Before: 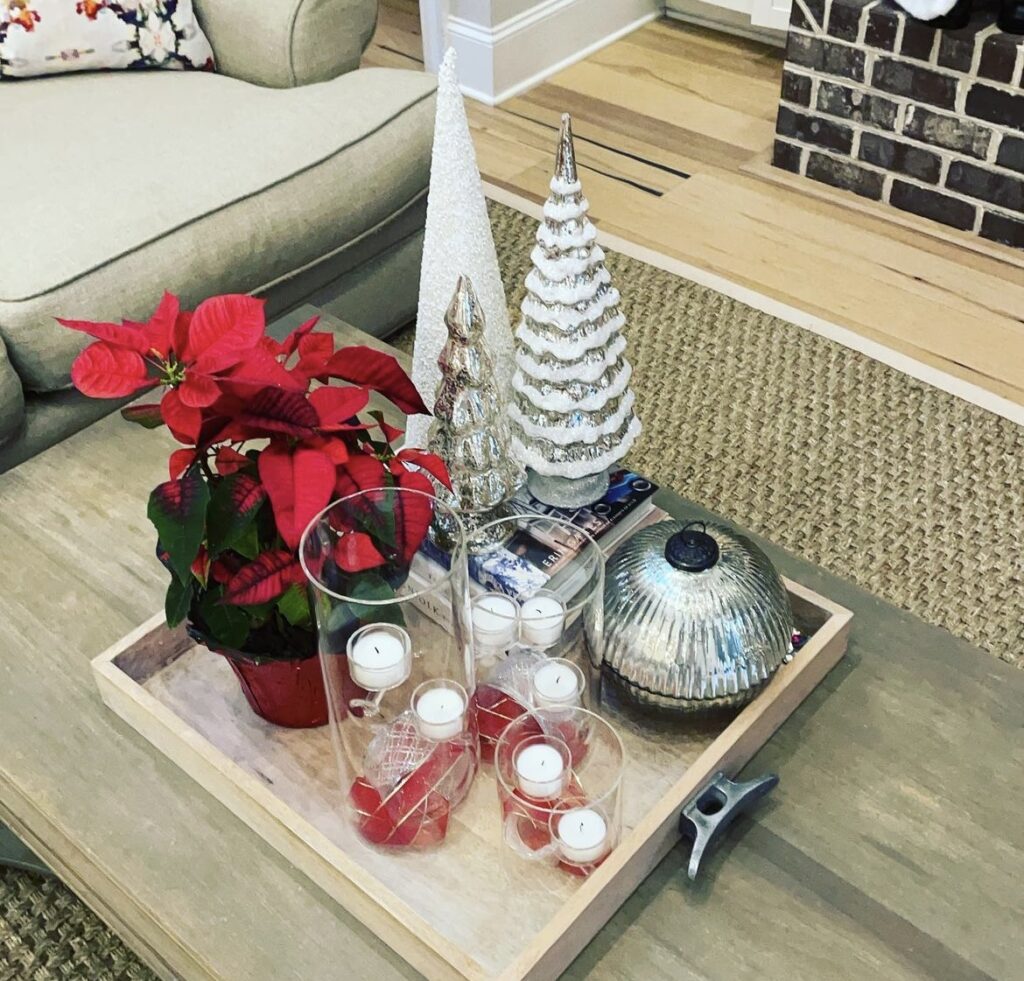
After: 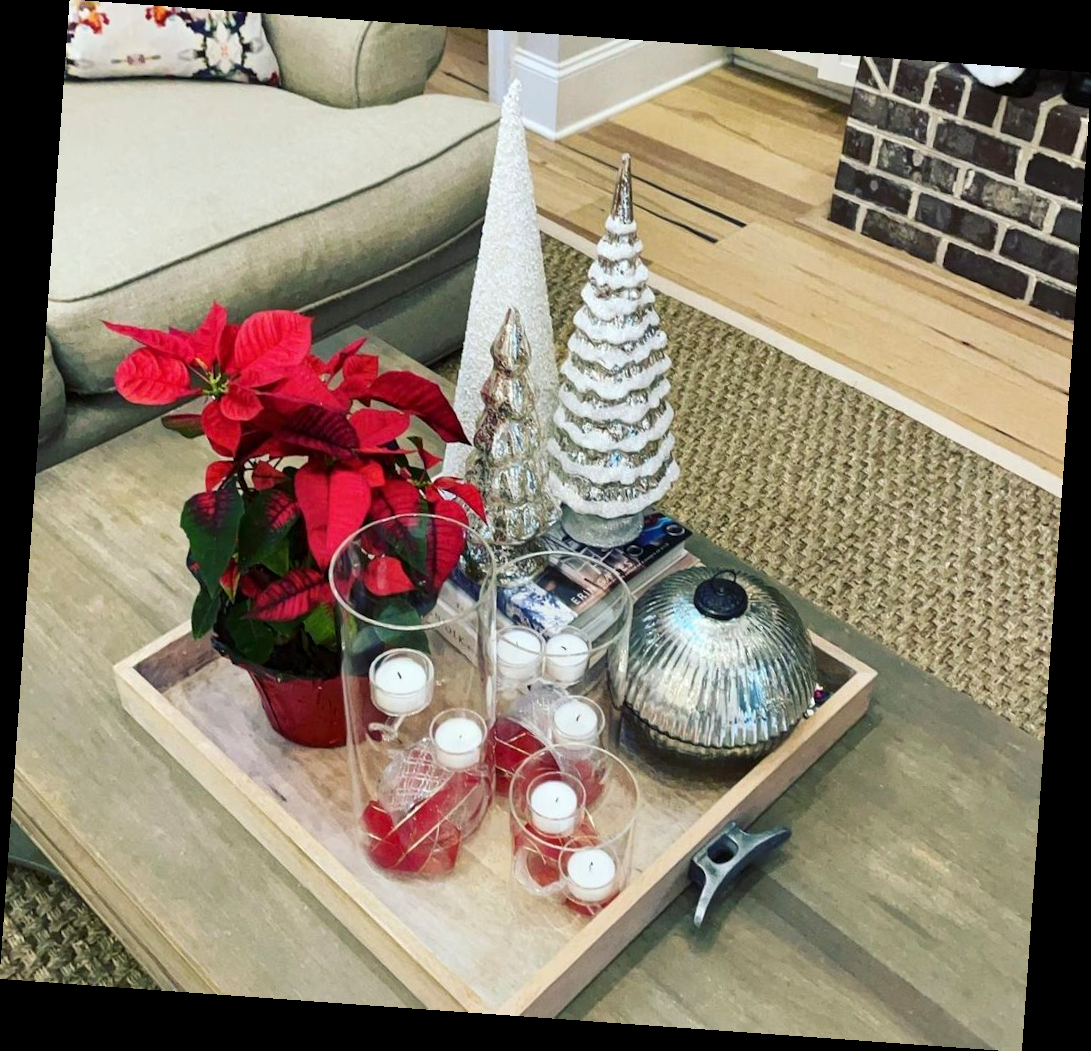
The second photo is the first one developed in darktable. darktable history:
local contrast: mode bilateral grid, contrast 20, coarseness 50, detail 120%, midtone range 0.2
shadows and highlights: shadows 22.7, highlights -48.71, soften with gaussian
exposure: exposure -0.021 EV, compensate highlight preservation false
rotate and perspective: rotation 4.1°, automatic cropping off
